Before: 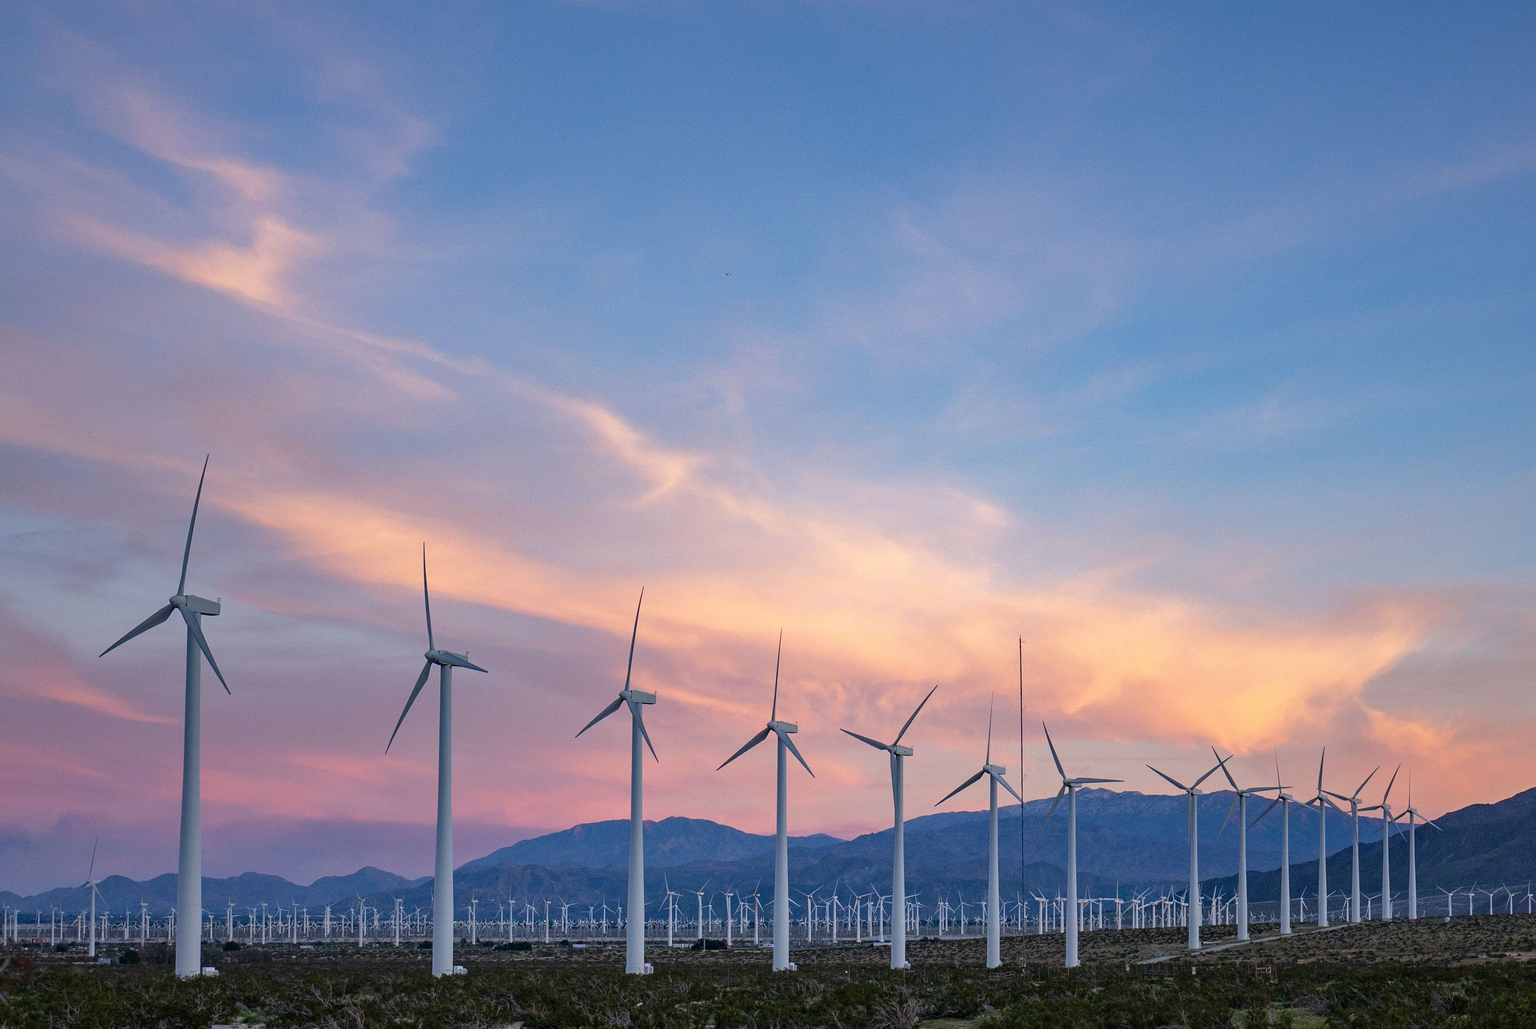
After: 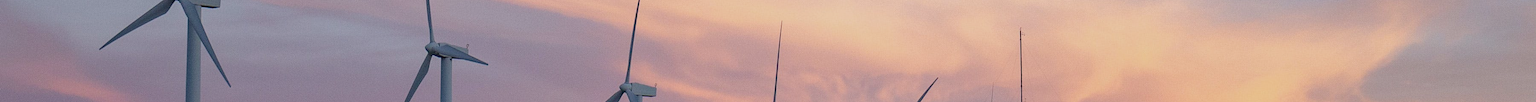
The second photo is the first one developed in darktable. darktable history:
color balance: contrast -15%
crop and rotate: top 59.084%, bottom 30.916%
